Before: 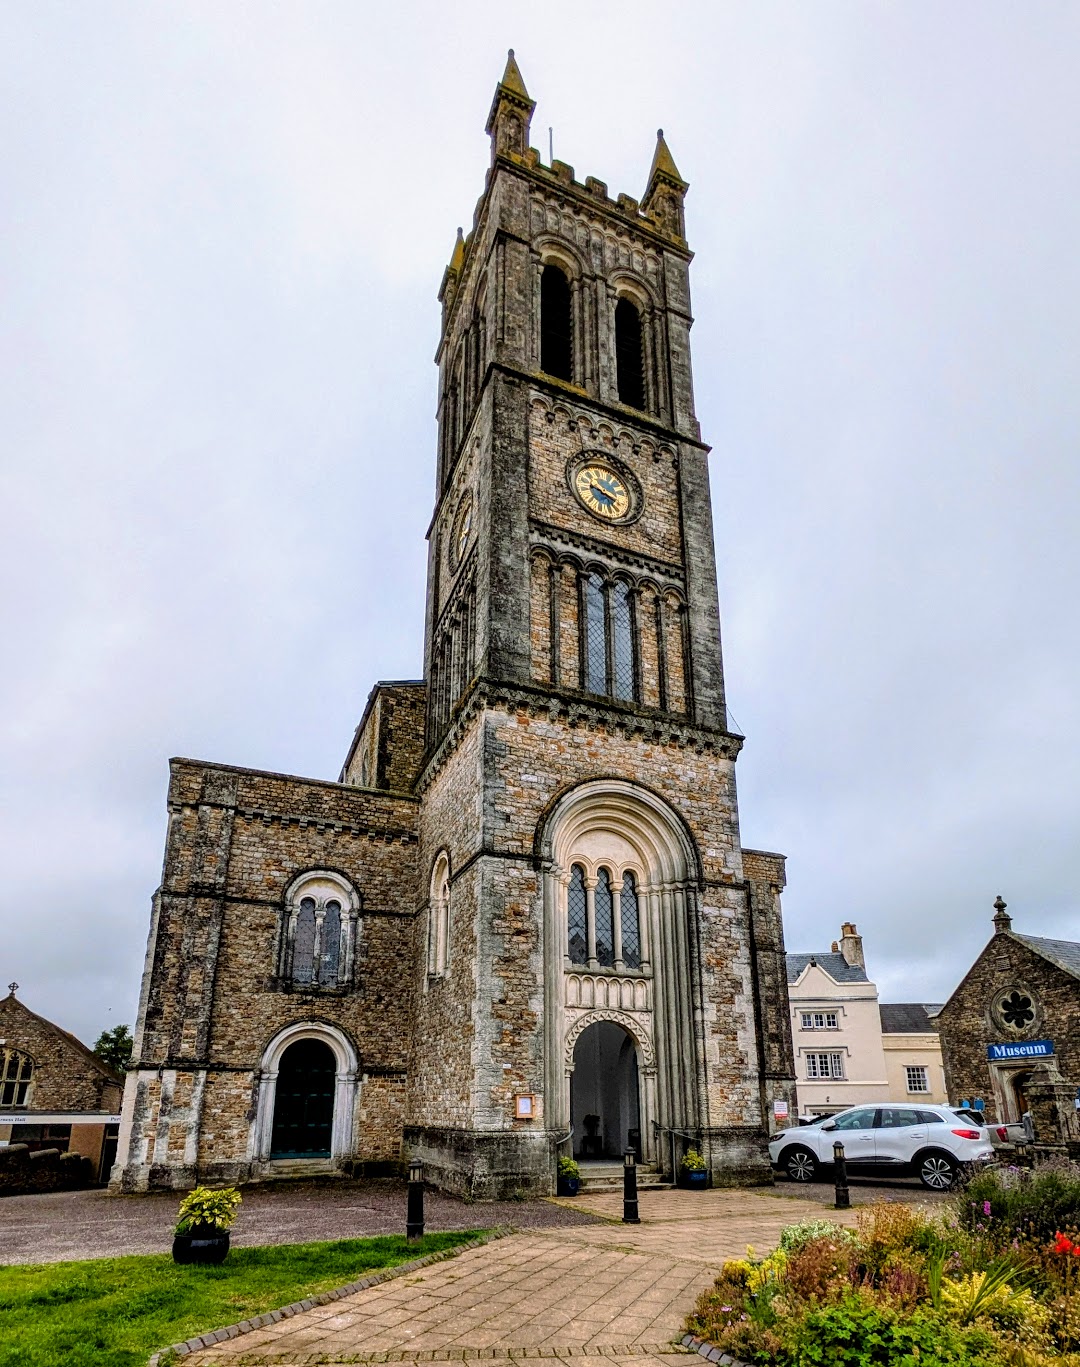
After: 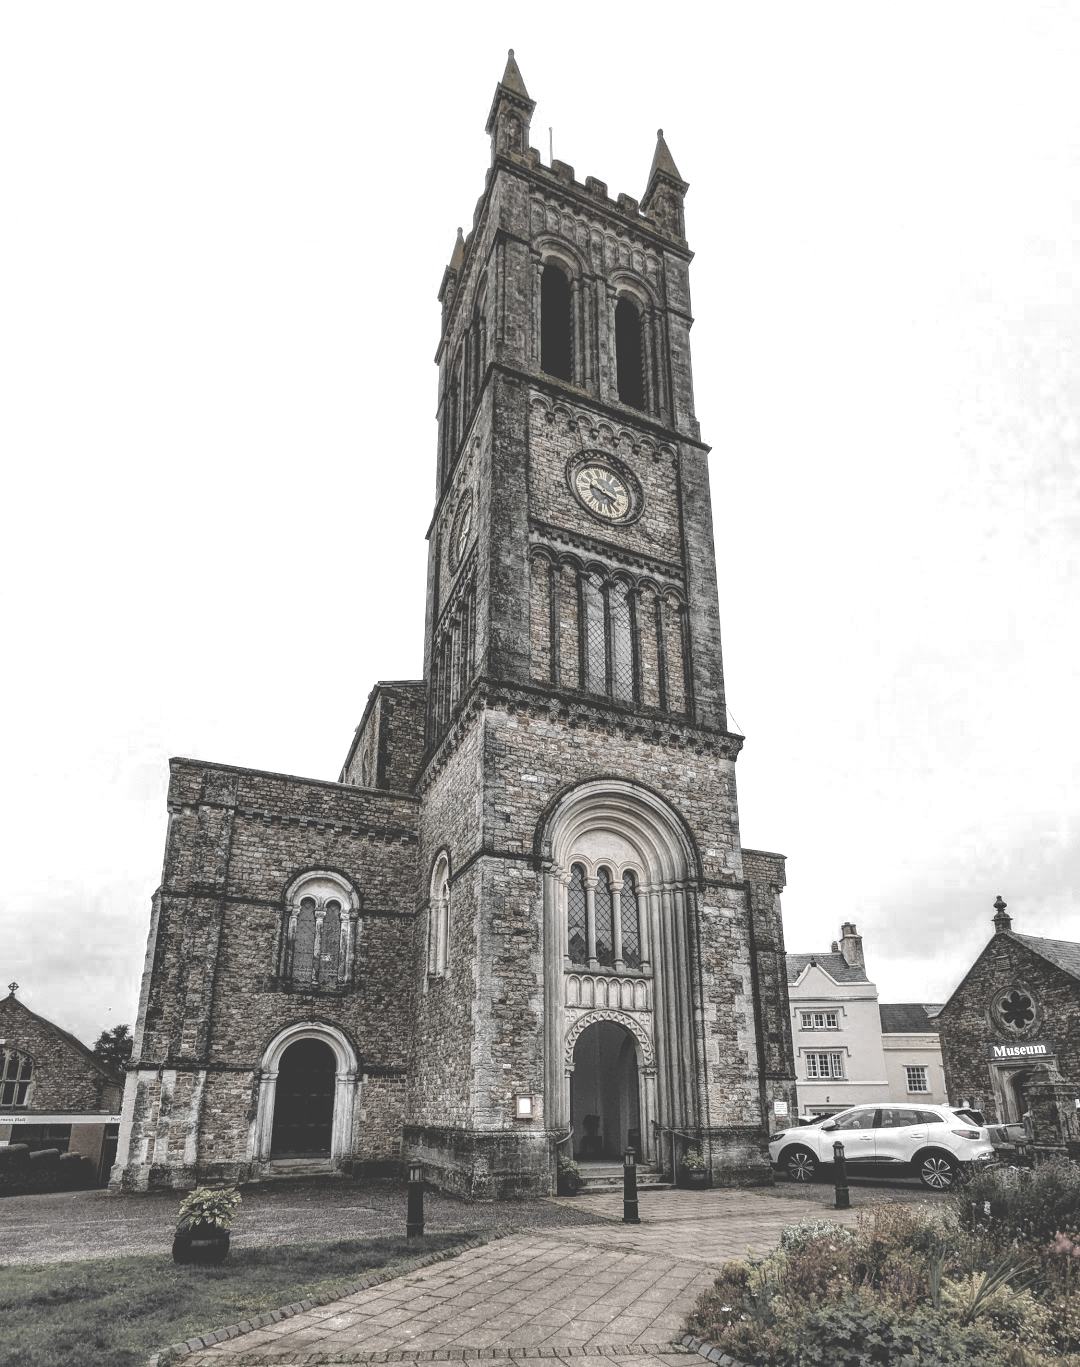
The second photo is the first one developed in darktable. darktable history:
color zones: curves: ch0 [(0, 0.613) (0.01, 0.613) (0.245, 0.448) (0.498, 0.529) (0.642, 0.665) (0.879, 0.777) (0.99, 0.613)]; ch1 [(0, 0.035) (0.121, 0.189) (0.259, 0.197) (0.415, 0.061) (0.589, 0.022) (0.732, 0.022) (0.857, 0.026) (0.991, 0.053)], mix 27.59%
exposure: black level correction -0.039, exposure 0.061 EV, compensate highlight preservation false
